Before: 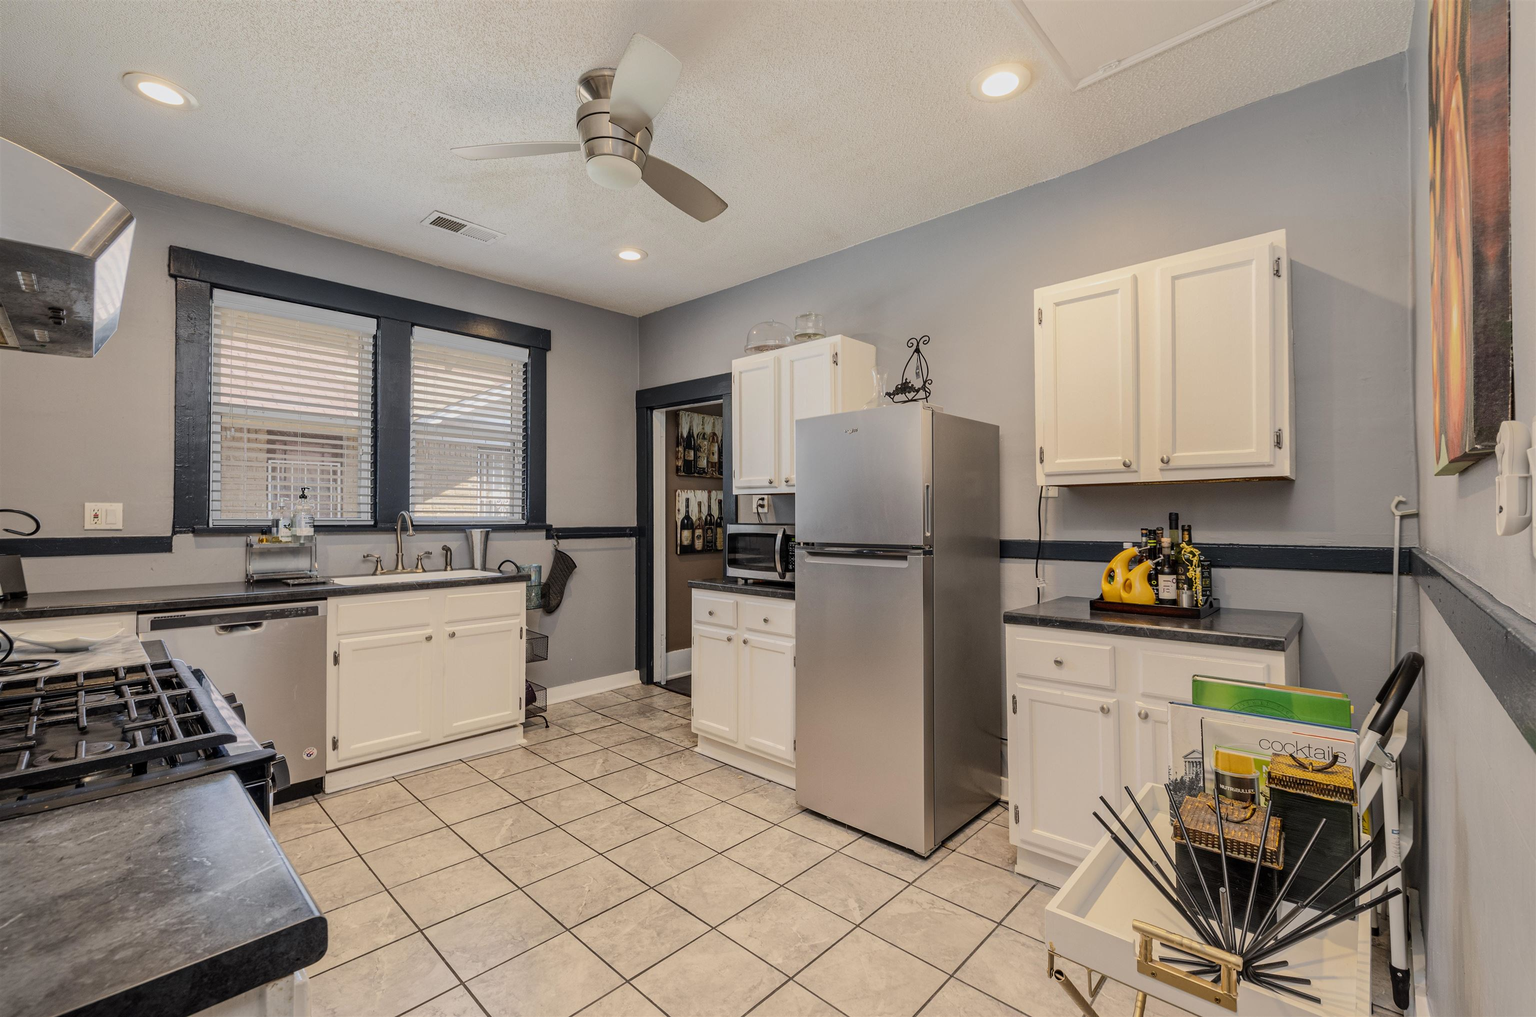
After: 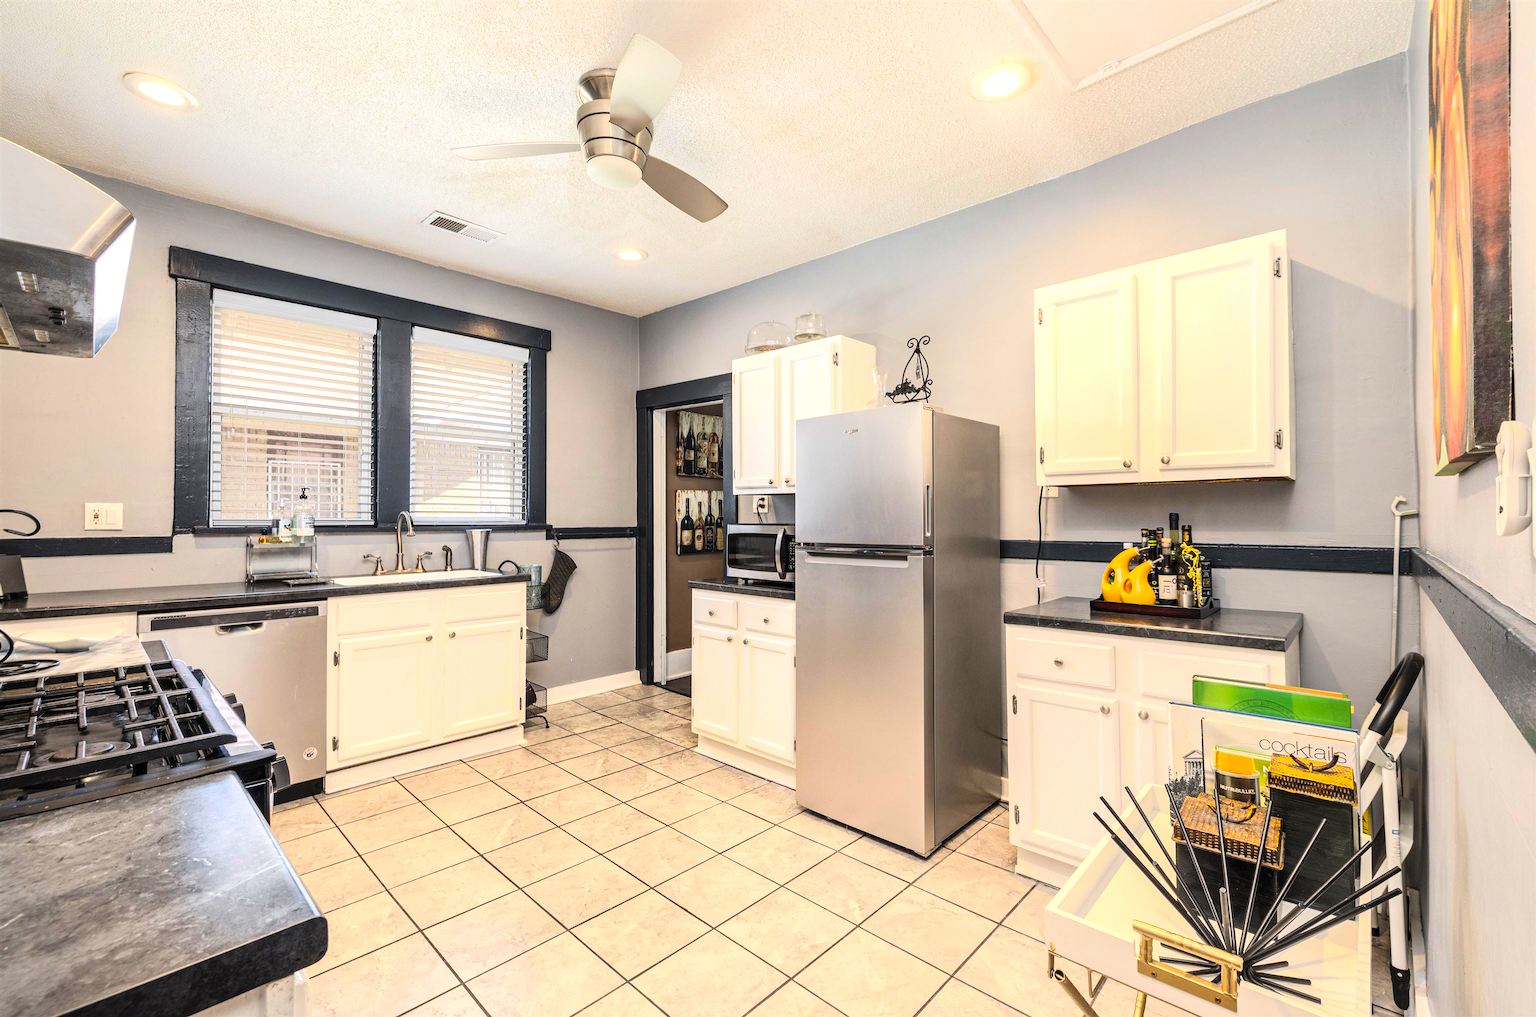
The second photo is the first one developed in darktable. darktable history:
exposure: exposure 0.2 EV, compensate highlight preservation false
shadows and highlights: shadows 30.86, highlights 0, soften with gaussian
contrast brightness saturation: contrast 0.07, brightness 0.18, saturation 0.4
tone equalizer: -8 EV -0.75 EV, -7 EV -0.7 EV, -6 EV -0.6 EV, -5 EV -0.4 EV, -3 EV 0.4 EV, -2 EV 0.6 EV, -1 EV 0.7 EV, +0 EV 0.75 EV, edges refinement/feathering 500, mask exposure compensation -1.57 EV, preserve details no
